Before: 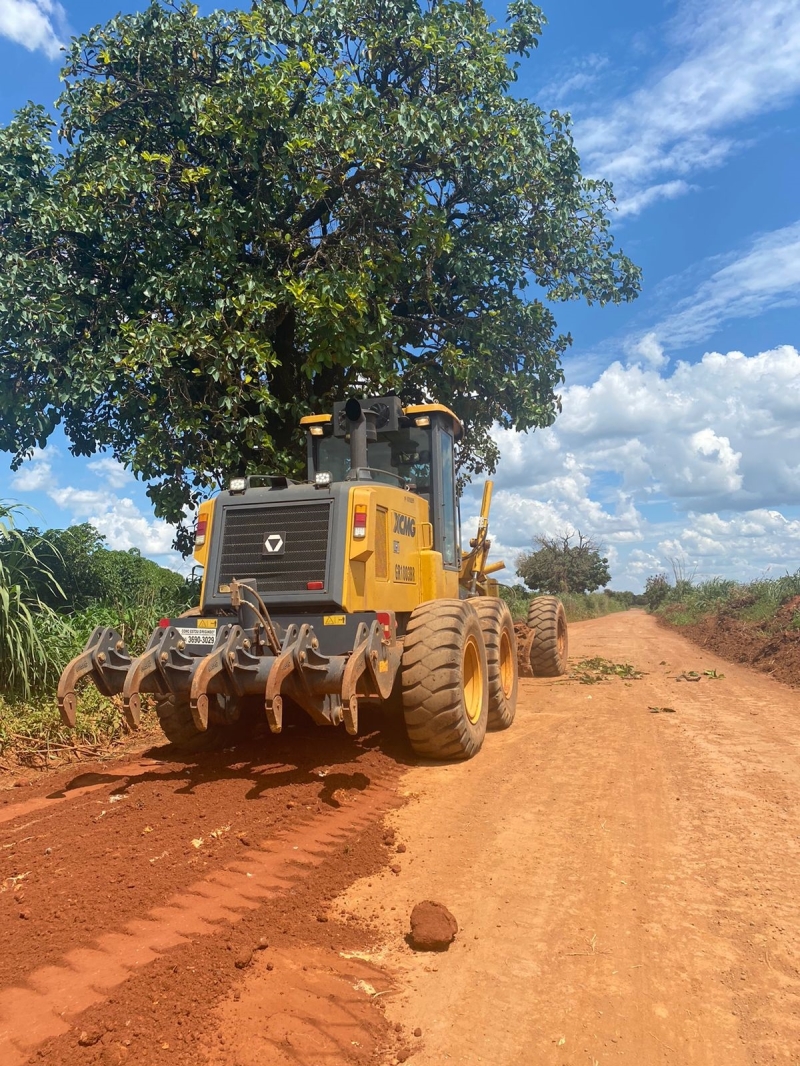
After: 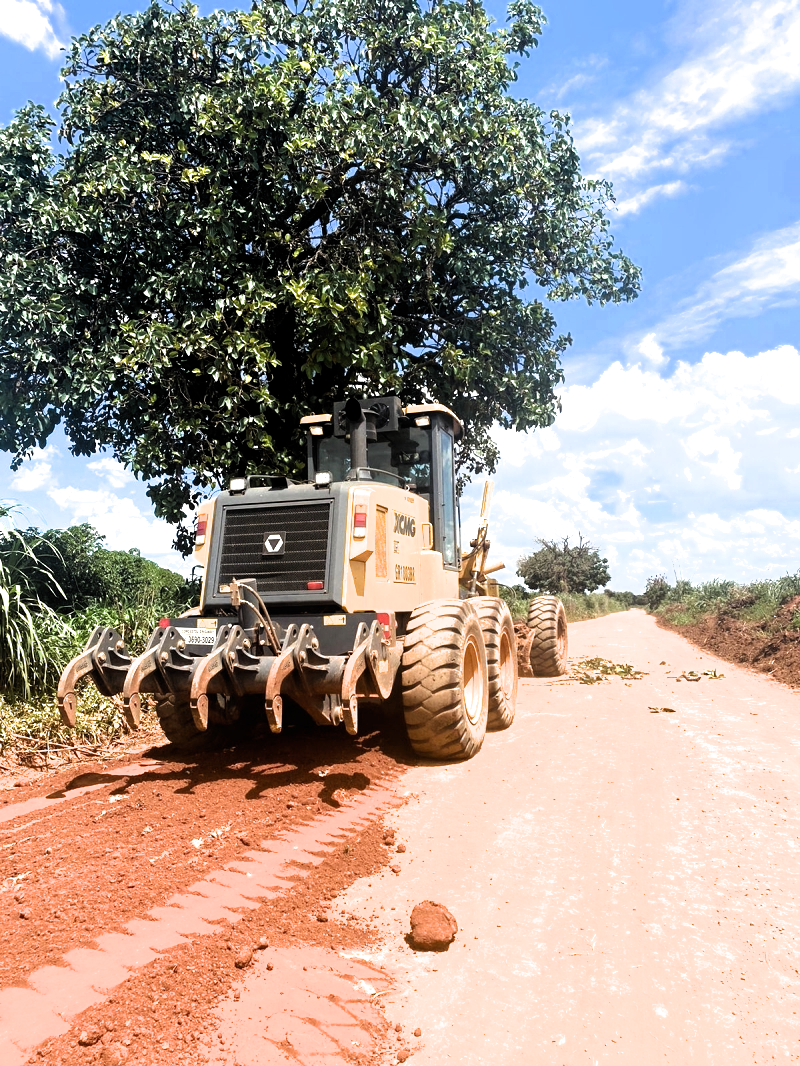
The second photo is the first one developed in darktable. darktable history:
exposure: exposure 0.492 EV, compensate highlight preservation false
filmic rgb: black relative exposure -8.24 EV, white relative exposure 2.23 EV, hardness 7.07, latitude 84.97%, contrast 1.705, highlights saturation mix -4.08%, shadows ↔ highlights balance -2.06%, color science v6 (2022)
